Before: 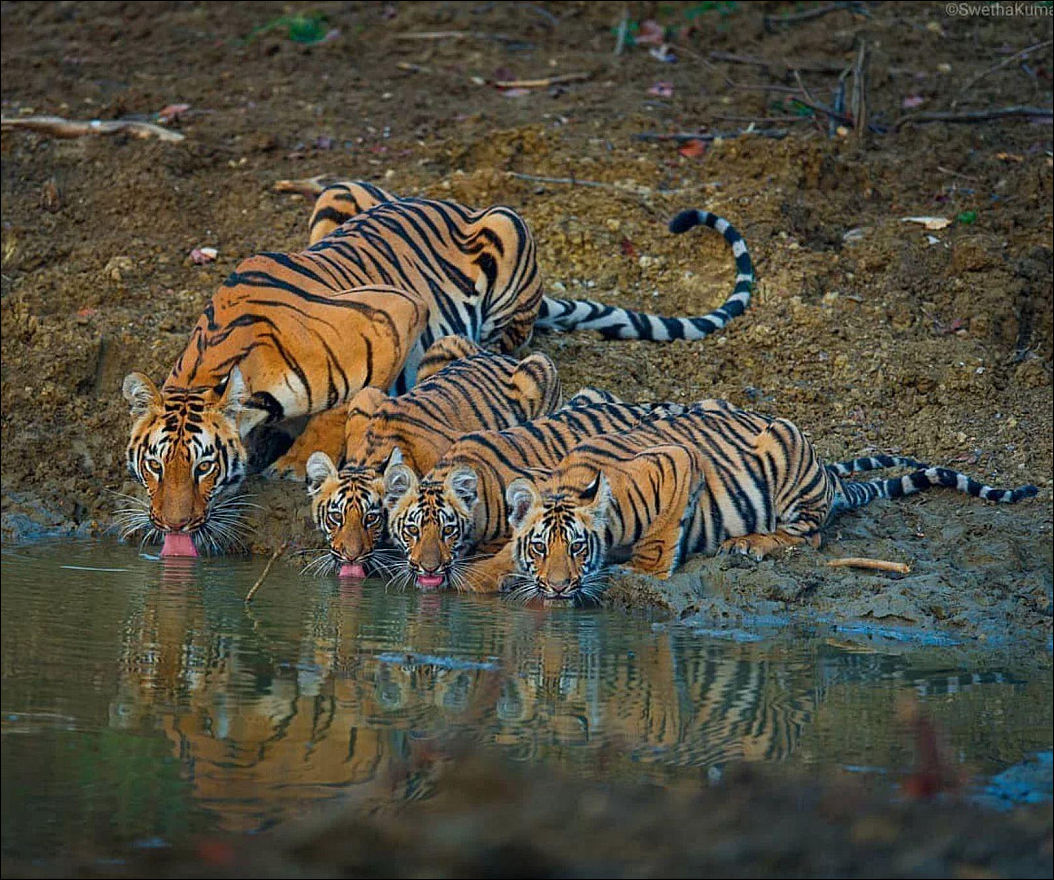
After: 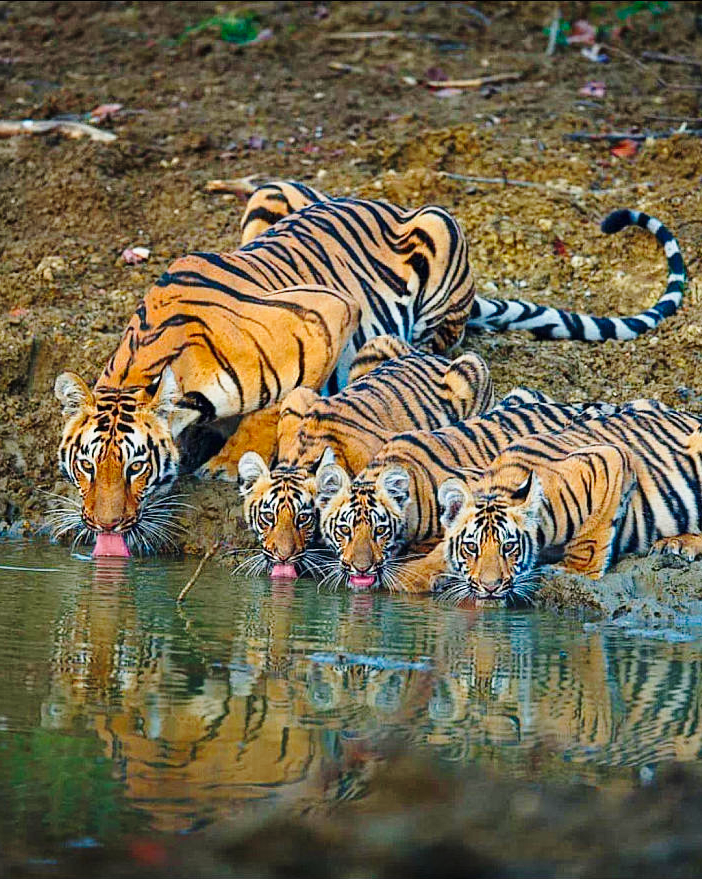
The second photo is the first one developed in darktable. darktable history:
base curve: curves: ch0 [(0, 0) (0.028, 0.03) (0.121, 0.232) (0.46, 0.748) (0.859, 0.968) (1, 1)], preserve colors none
crop and rotate: left 6.617%, right 26.717%
